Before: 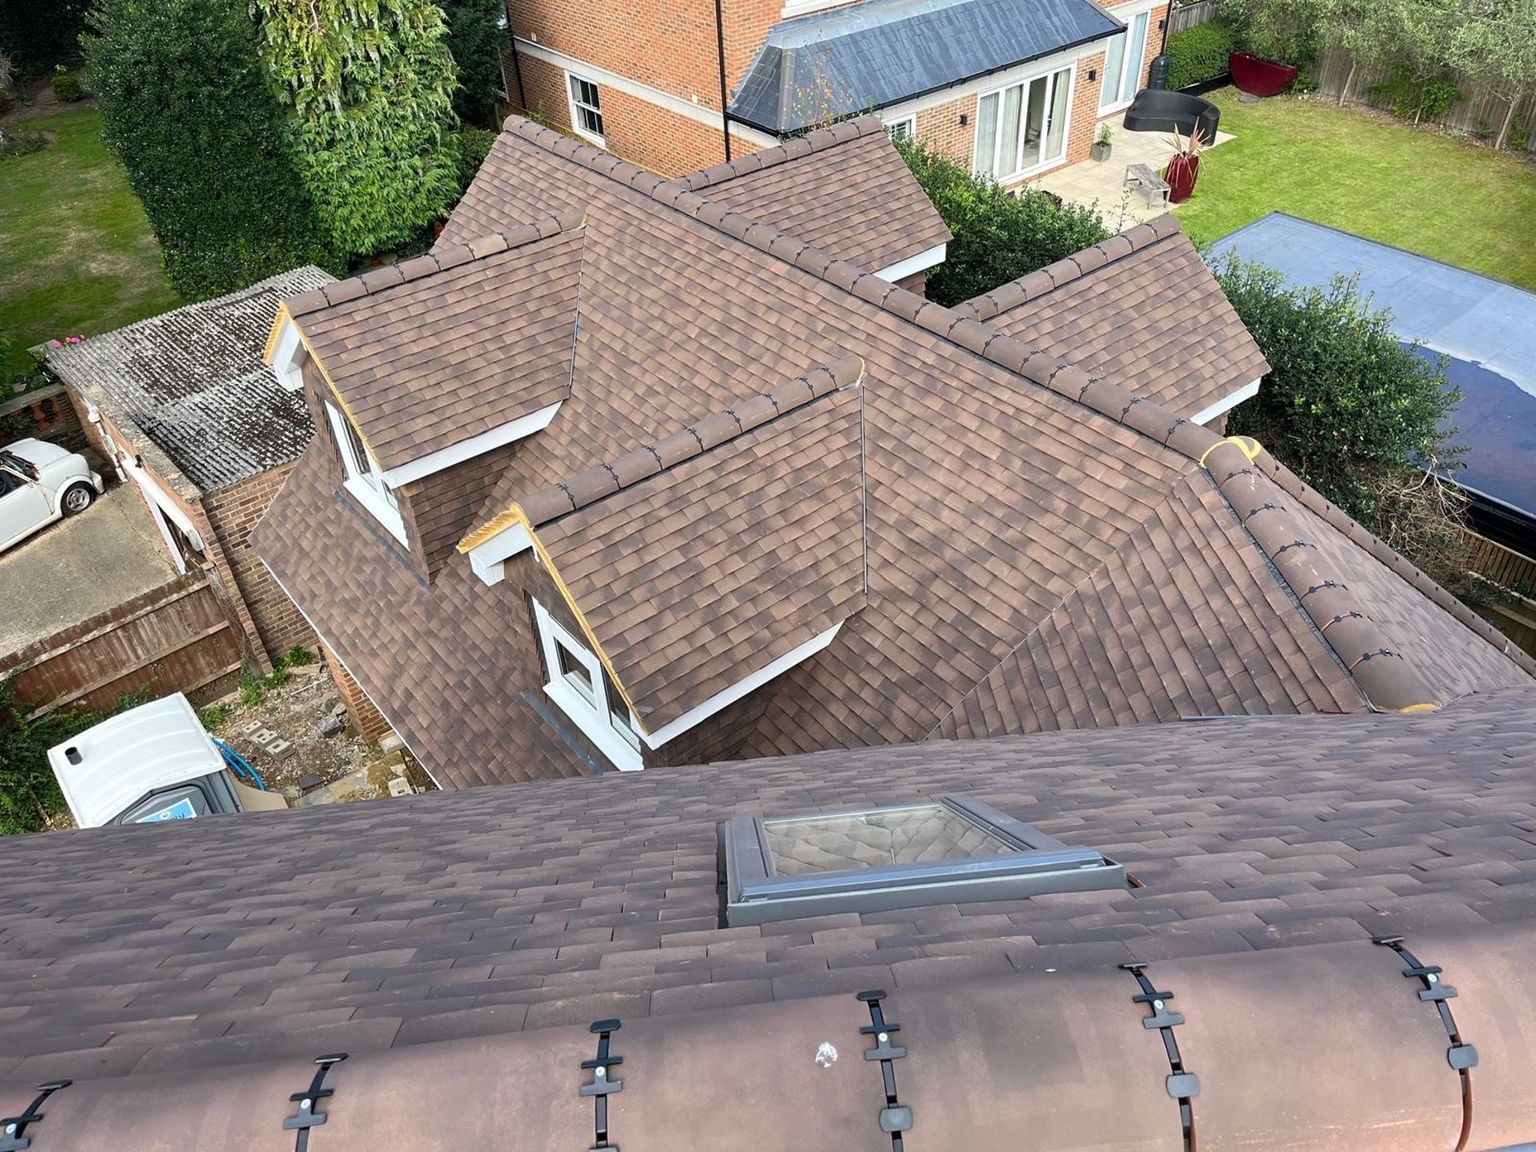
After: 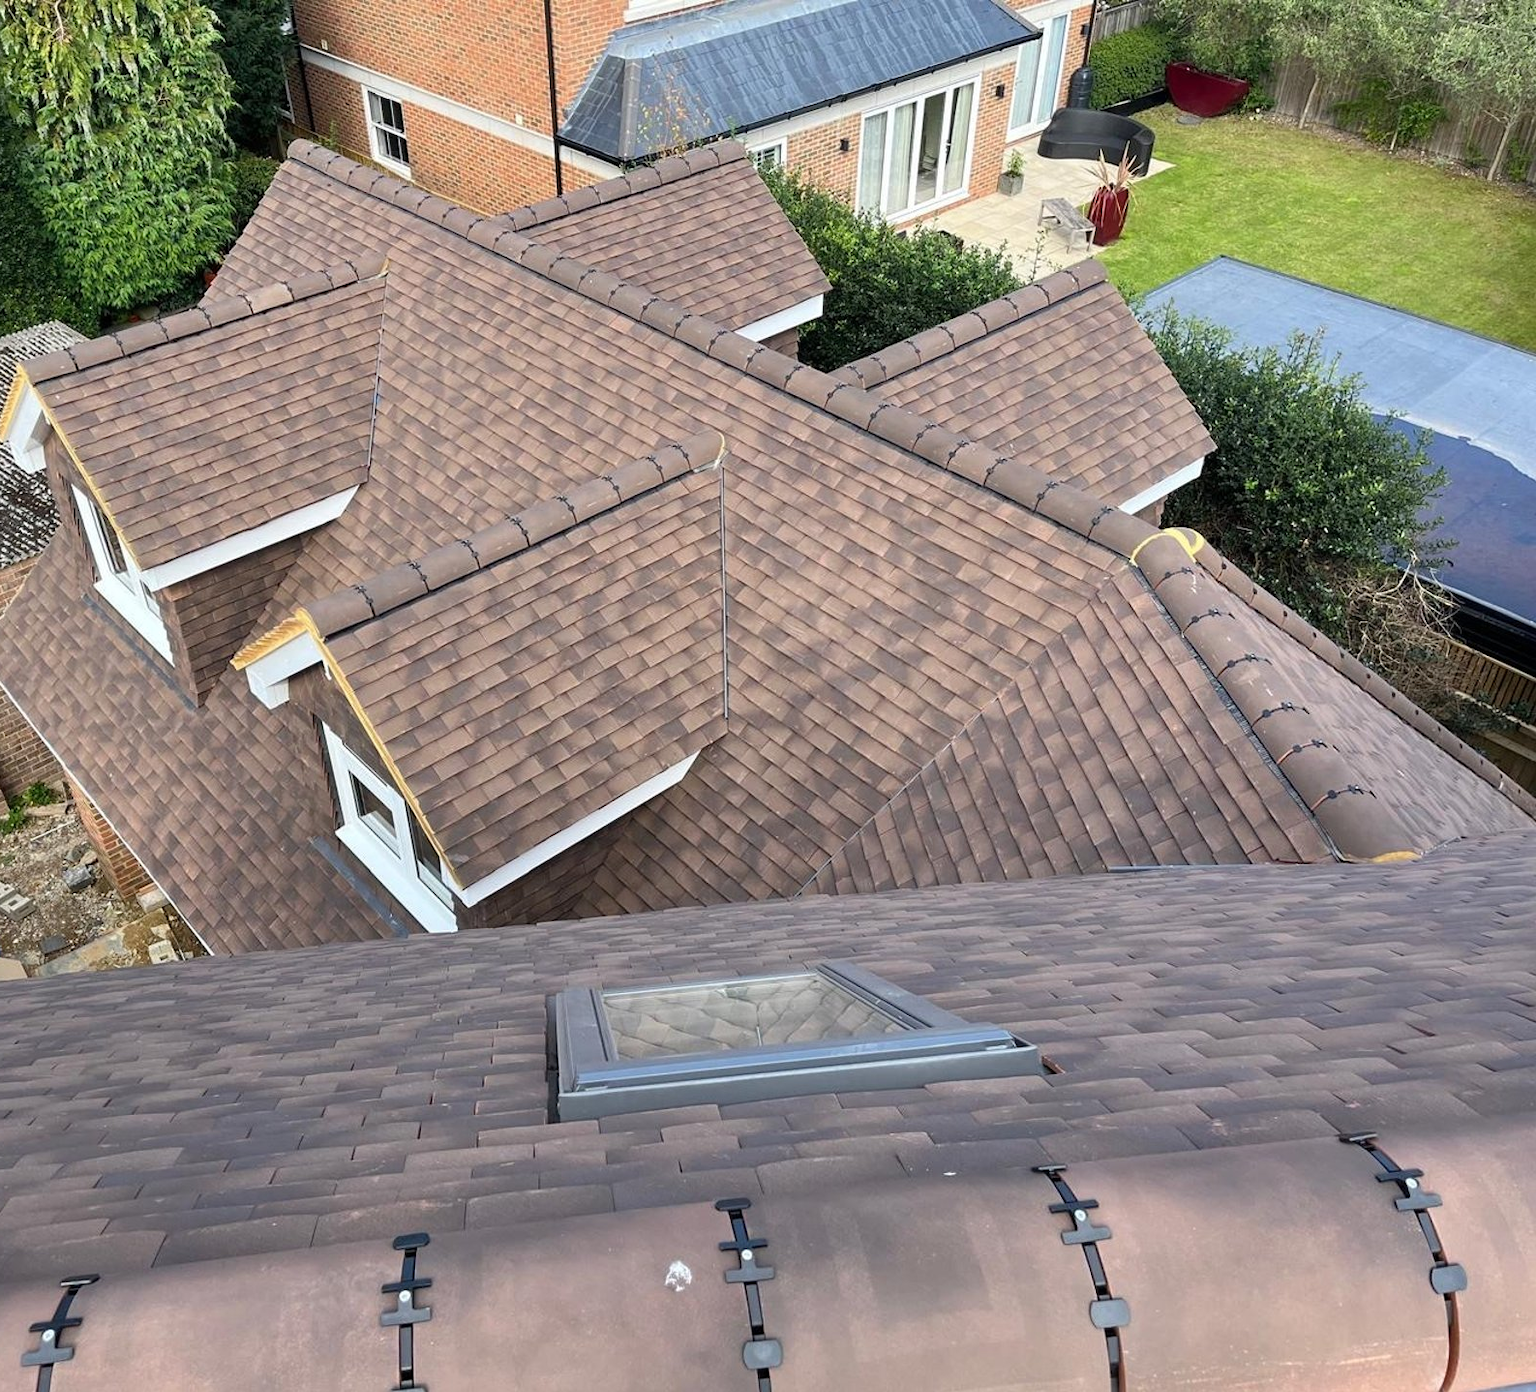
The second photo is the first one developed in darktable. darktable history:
crop: left 17.307%, bottom 0.022%
